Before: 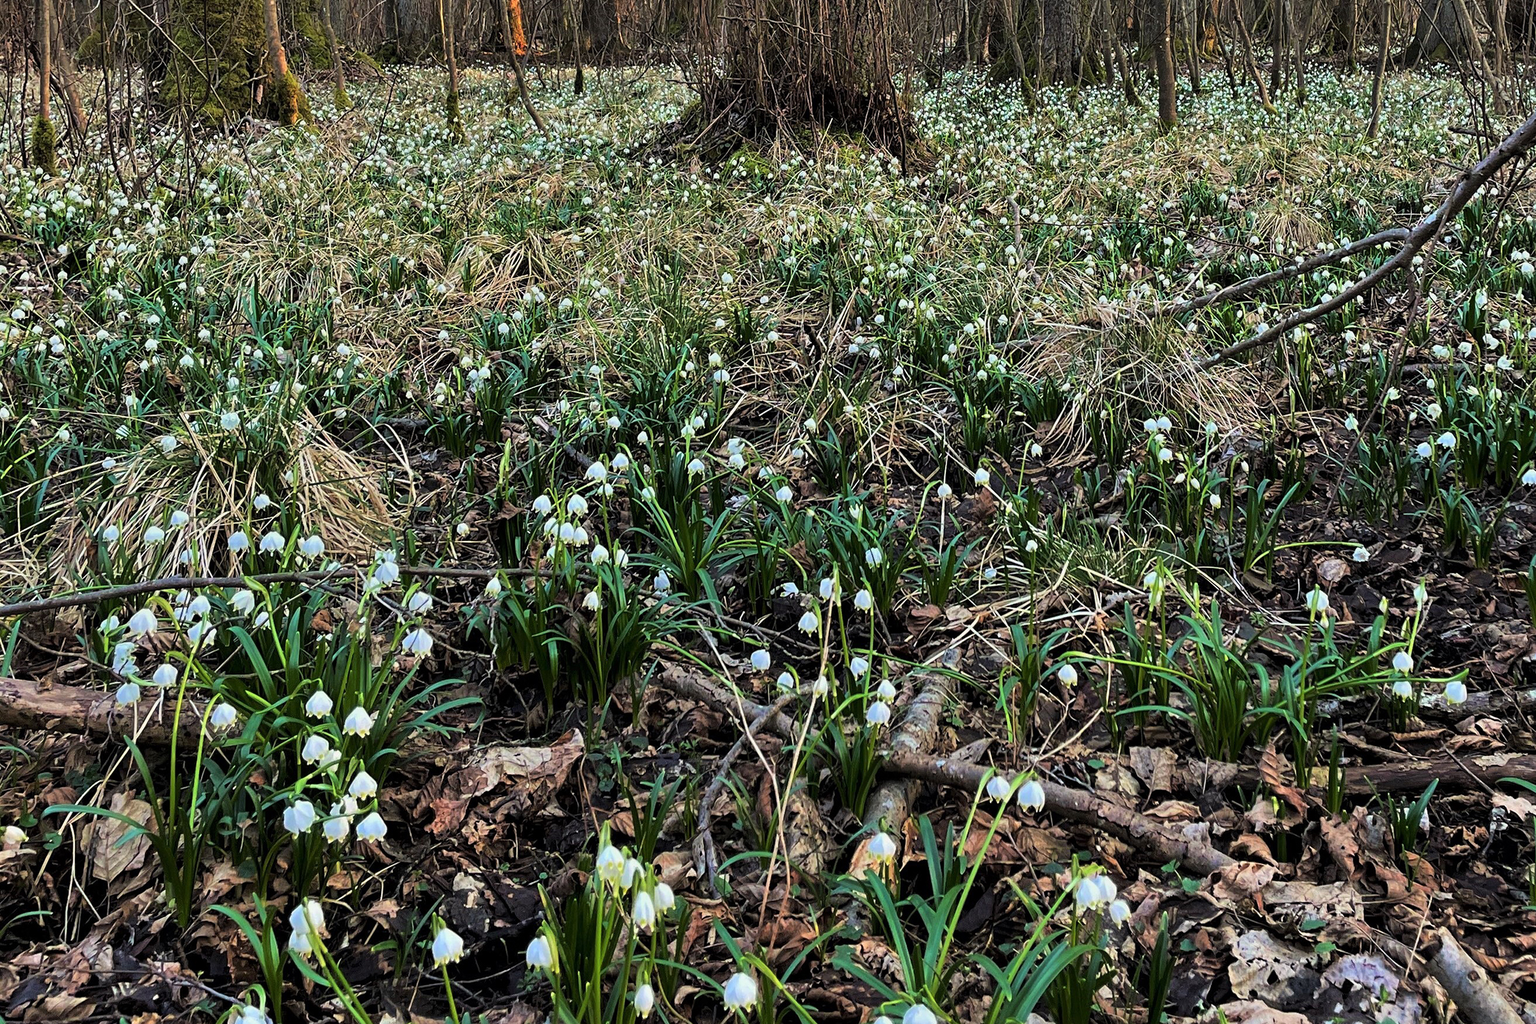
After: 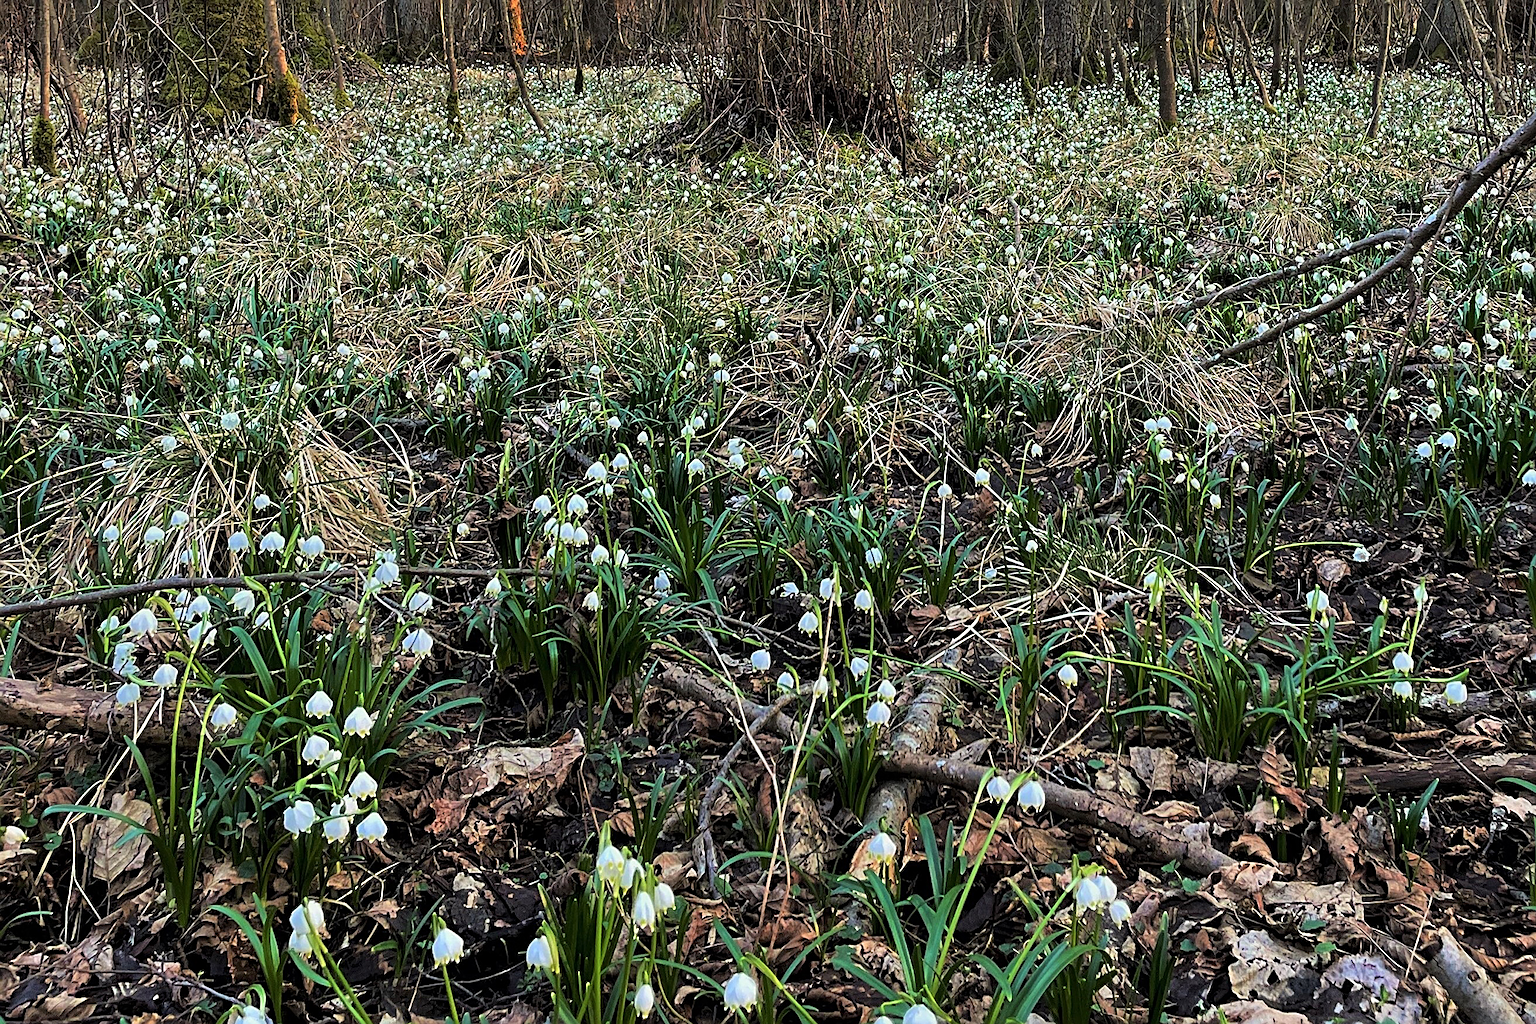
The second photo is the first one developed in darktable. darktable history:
tone equalizer: mask exposure compensation -0.504 EV
sharpen: on, module defaults
